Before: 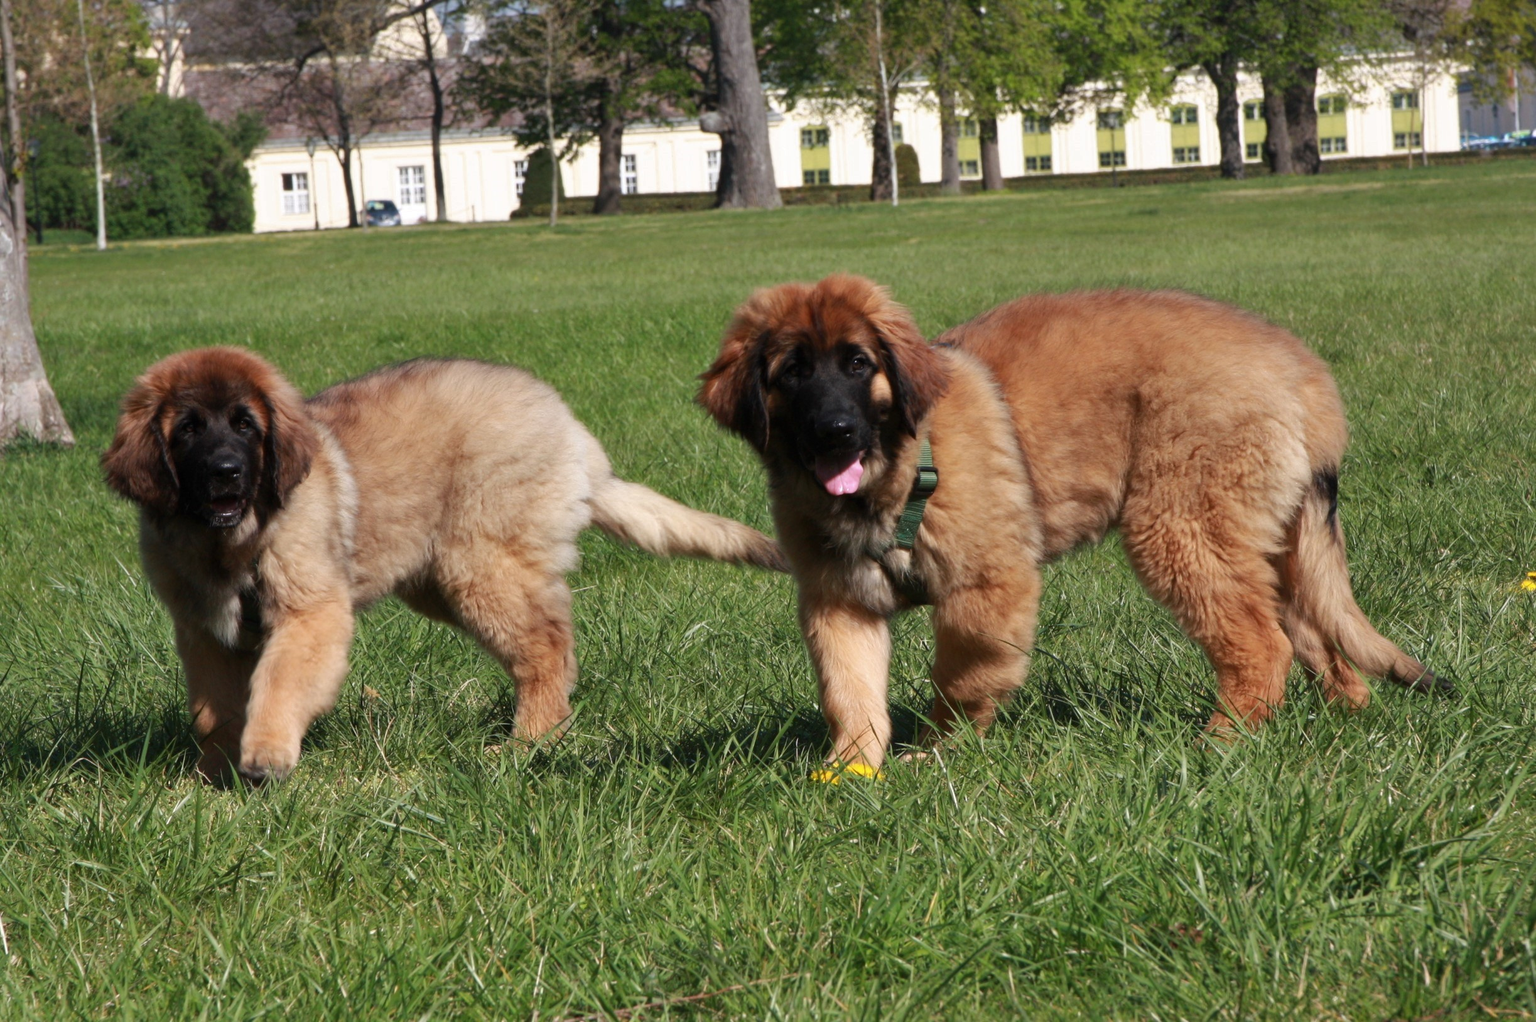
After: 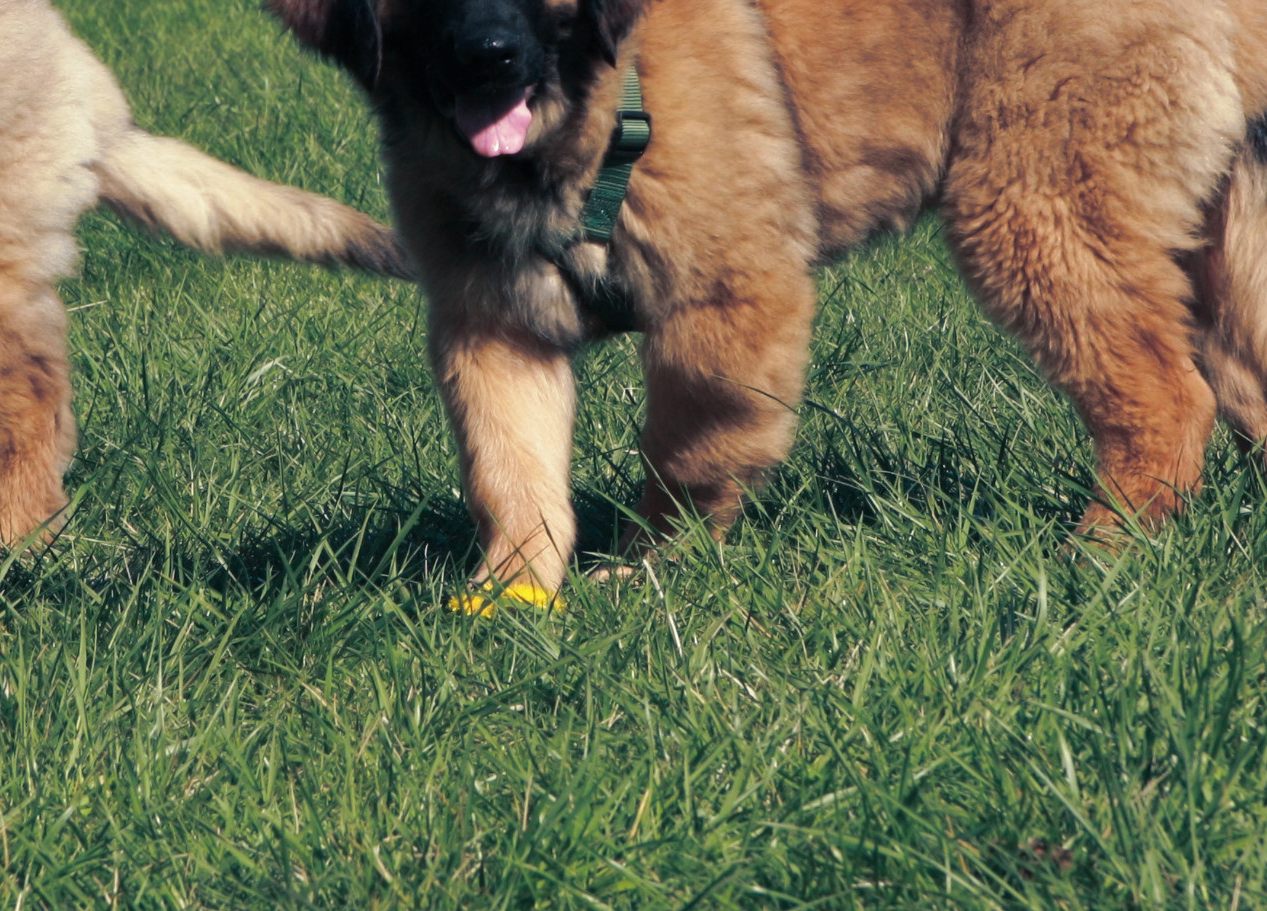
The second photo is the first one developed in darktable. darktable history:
split-toning: shadows › hue 216°, shadows › saturation 1, highlights › hue 57.6°, balance -33.4
crop: left 34.479%, top 38.822%, right 13.718%, bottom 5.172%
